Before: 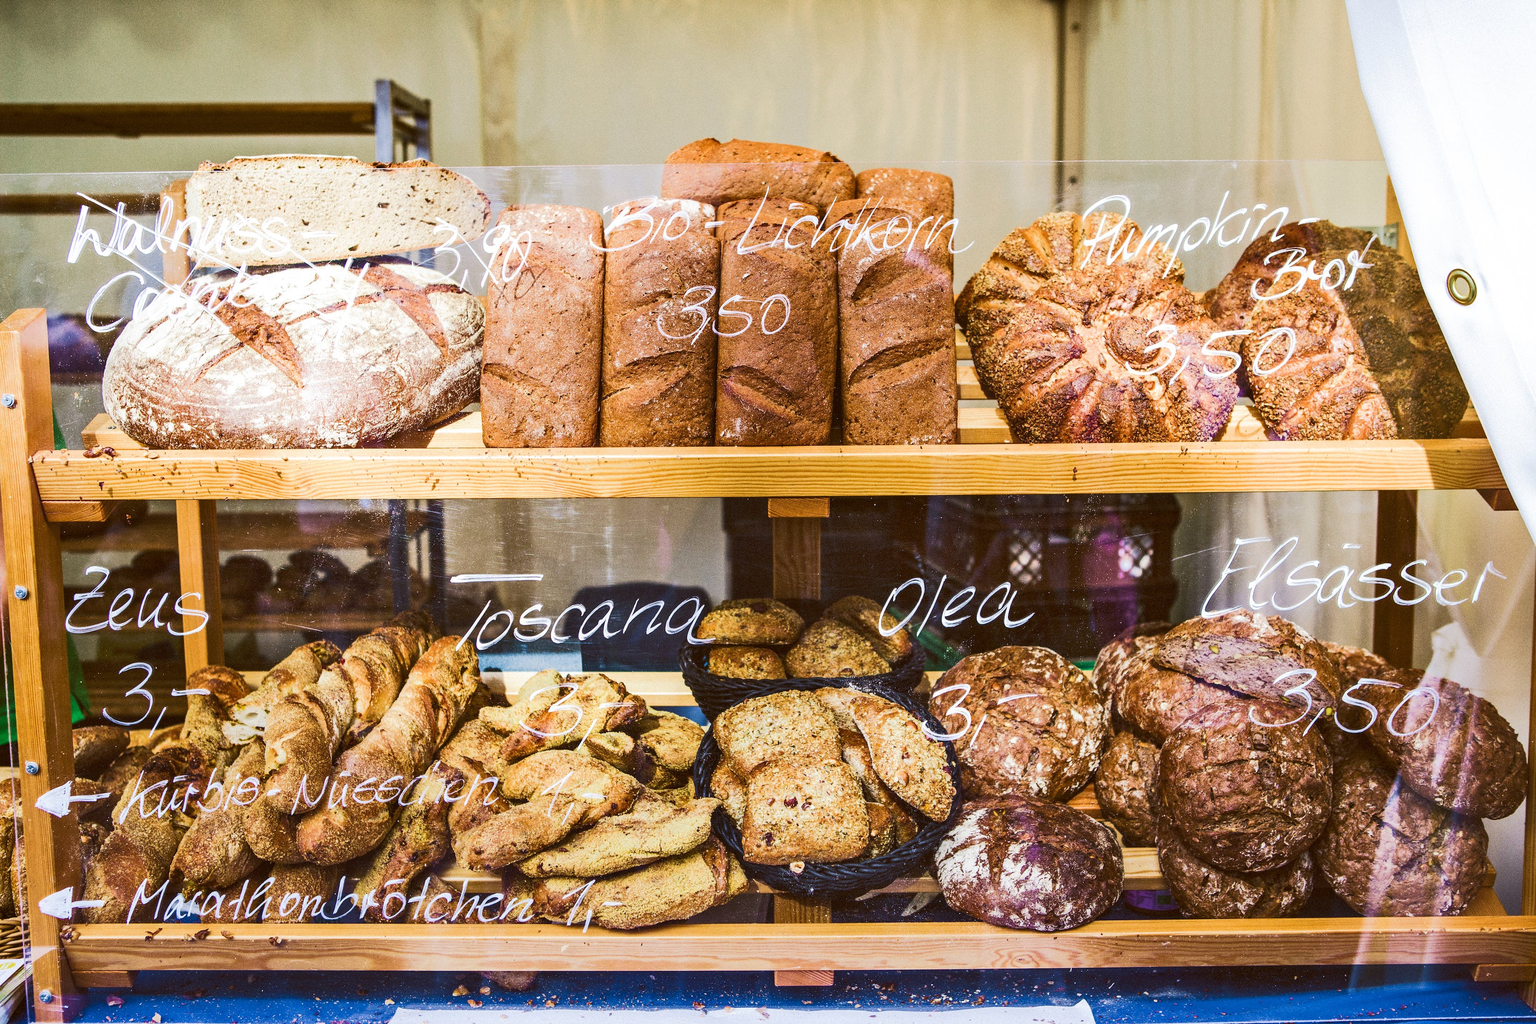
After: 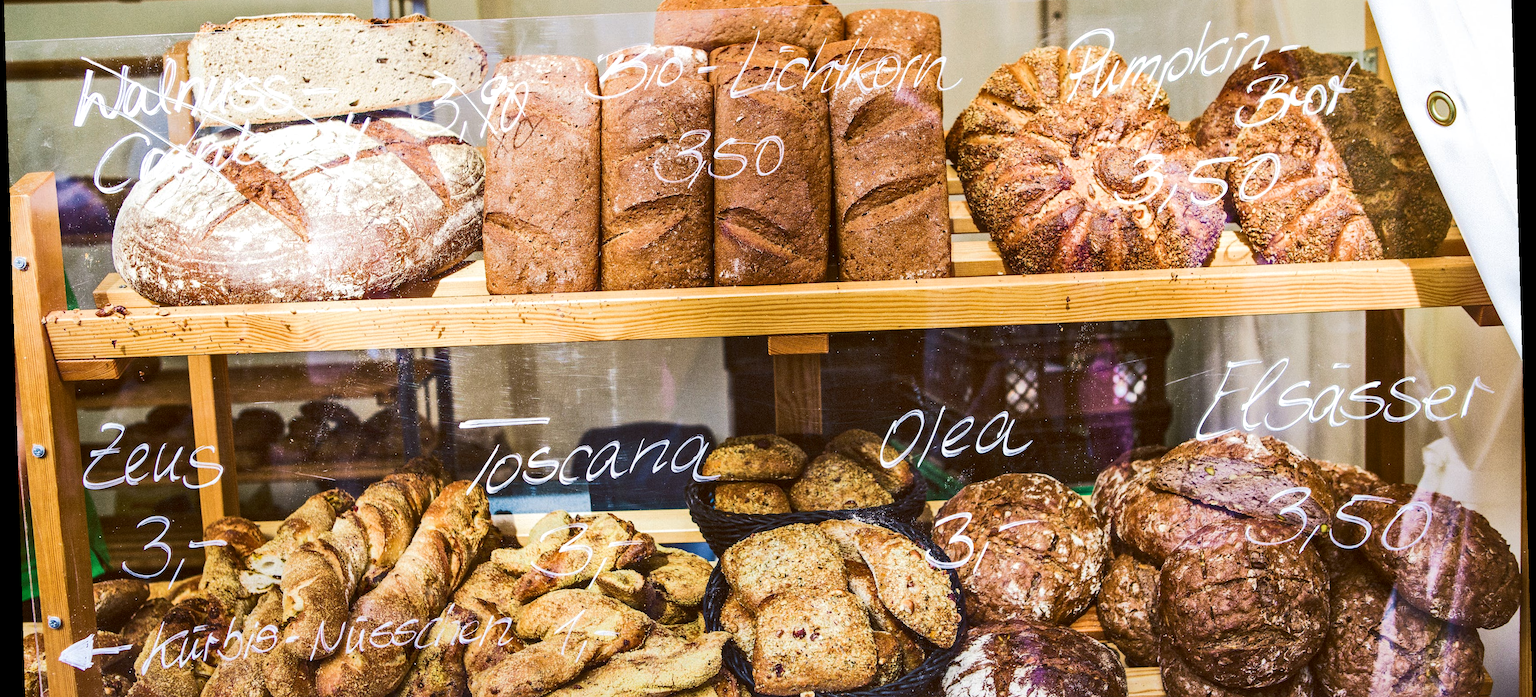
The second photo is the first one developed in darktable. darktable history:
rotate and perspective: rotation -1.75°, automatic cropping off
crop: top 16.727%, bottom 16.727%
local contrast: mode bilateral grid, contrast 20, coarseness 50, detail 120%, midtone range 0.2
